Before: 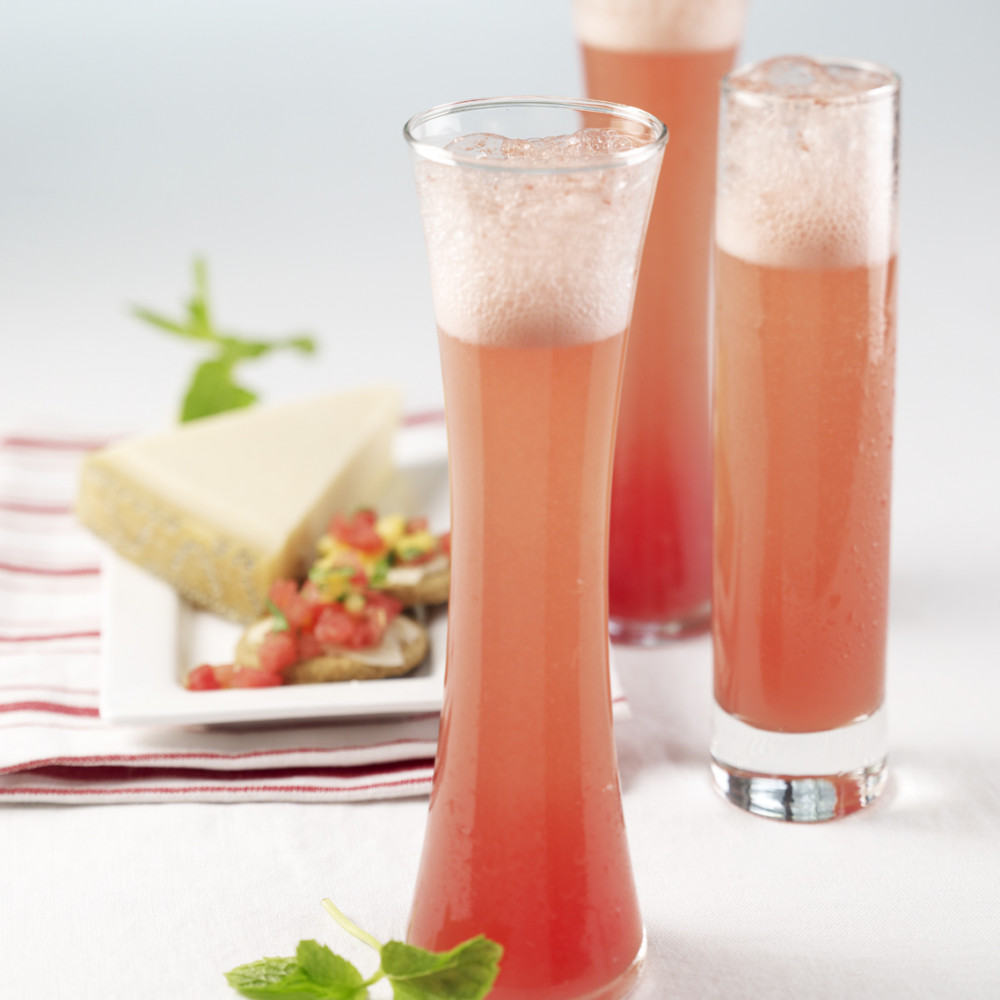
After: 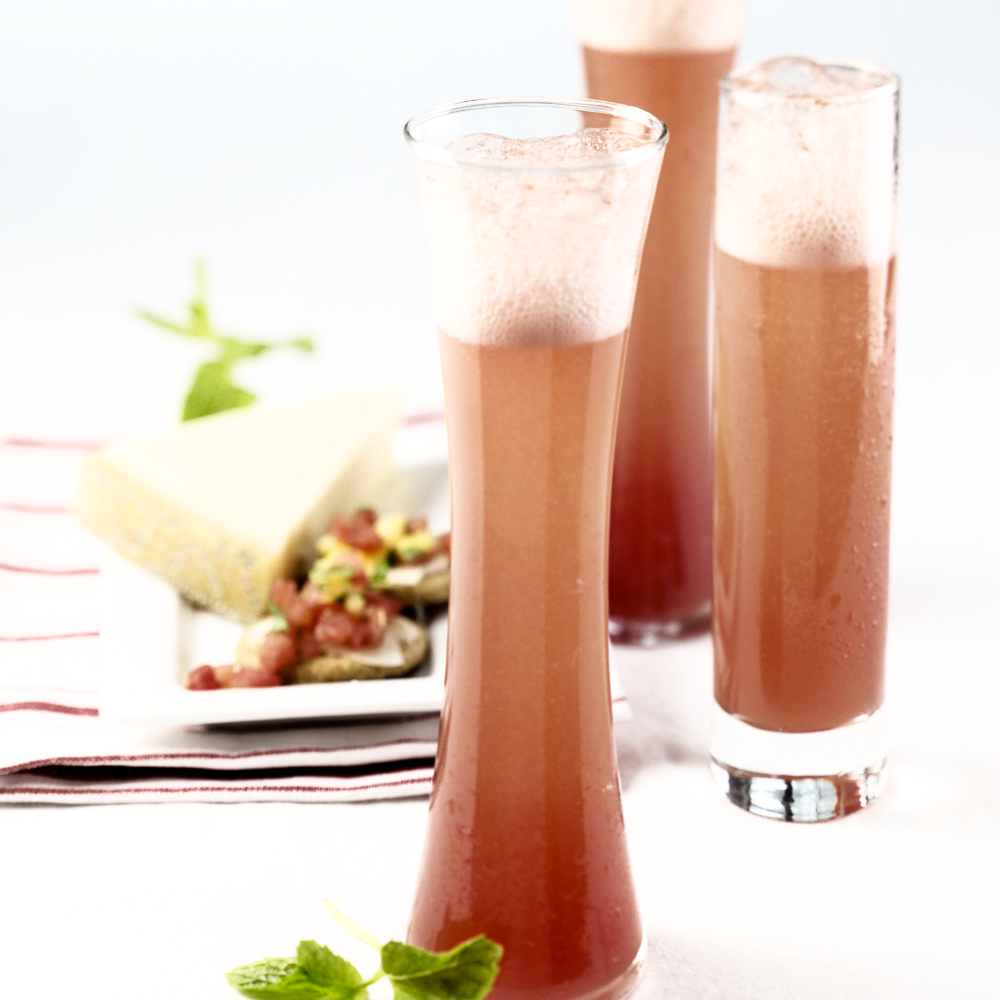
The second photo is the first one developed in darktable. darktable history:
shadows and highlights: shadows 1.22, highlights 40.52
tone equalizer: edges refinement/feathering 500, mask exposure compensation -1.57 EV, preserve details no
filmic rgb: black relative exposure -7.76 EV, white relative exposure 4.39 EV, threshold 2.94 EV, target black luminance 0%, hardness 3.76, latitude 50.53%, contrast 1.065, highlights saturation mix 9.6%, shadows ↔ highlights balance -0.244%, add noise in highlights 0.001, preserve chrominance no, color science v3 (2019), use custom middle-gray values true, contrast in highlights soft, enable highlight reconstruction true
tone curve: curves: ch0 [(0, 0) (0.003, 0.001) (0.011, 0.002) (0.025, 0.002) (0.044, 0.006) (0.069, 0.01) (0.1, 0.017) (0.136, 0.023) (0.177, 0.038) (0.224, 0.066) (0.277, 0.118) (0.335, 0.185) (0.399, 0.264) (0.468, 0.365) (0.543, 0.475) (0.623, 0.606) (0.709, 0.759) (0.801, 0.923) (0.898, 0.999) (1, 1)], color space Lab, linked channels, preserve colors none
levels: mode automatic
exposure: black level correction 0.01, exposure 0.006 EV, compensate highlight preservation false
